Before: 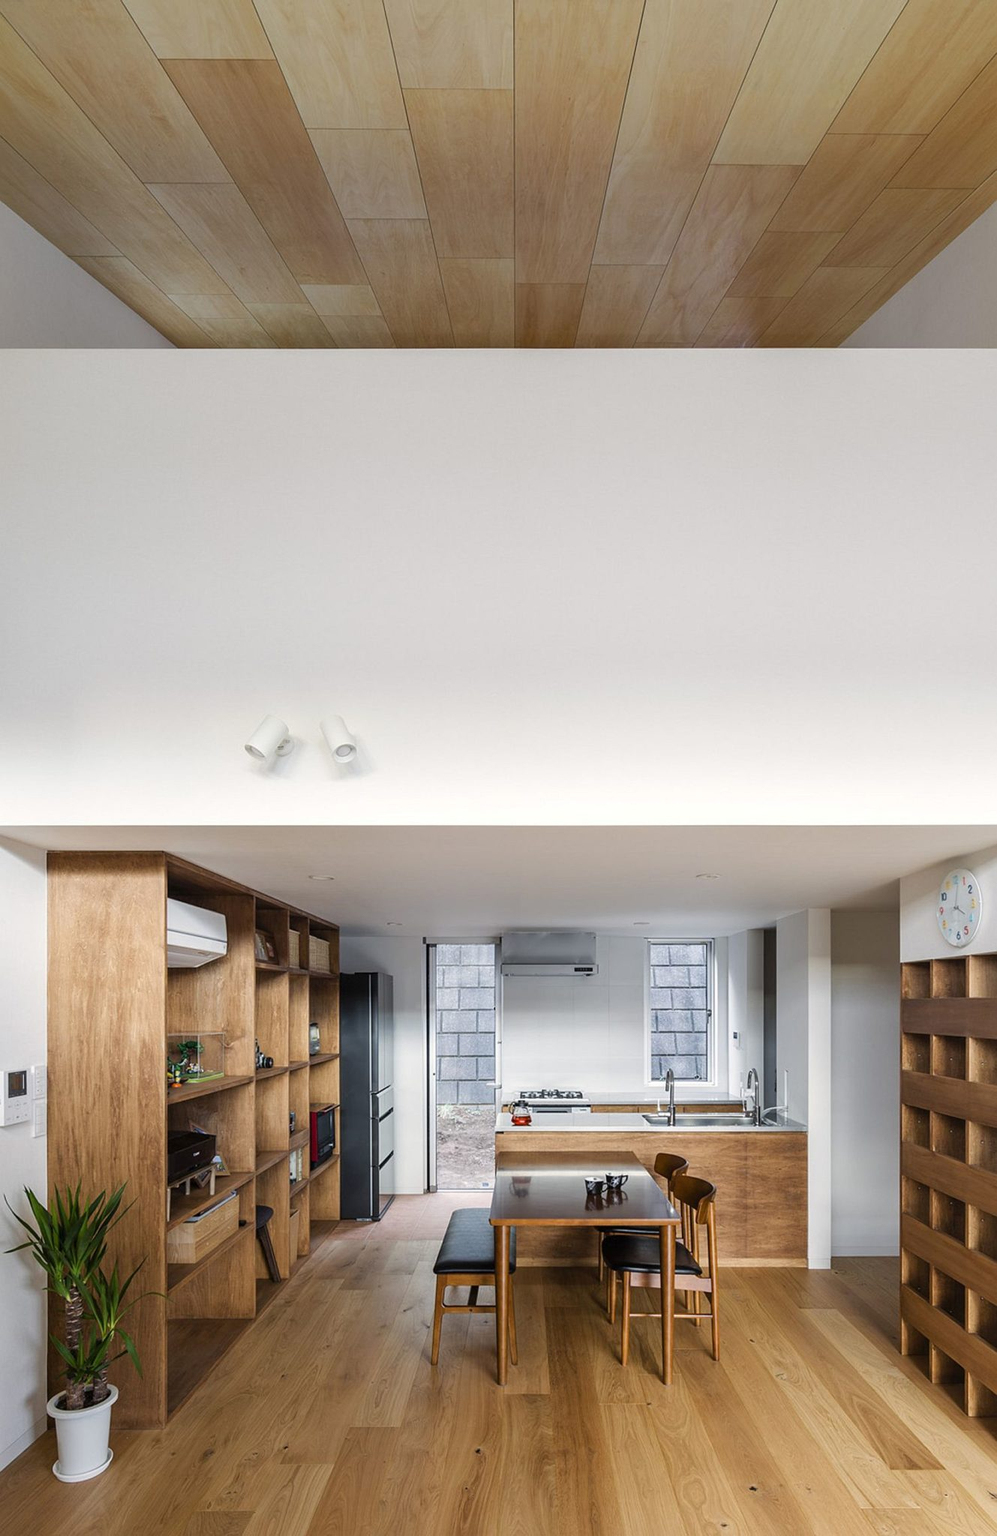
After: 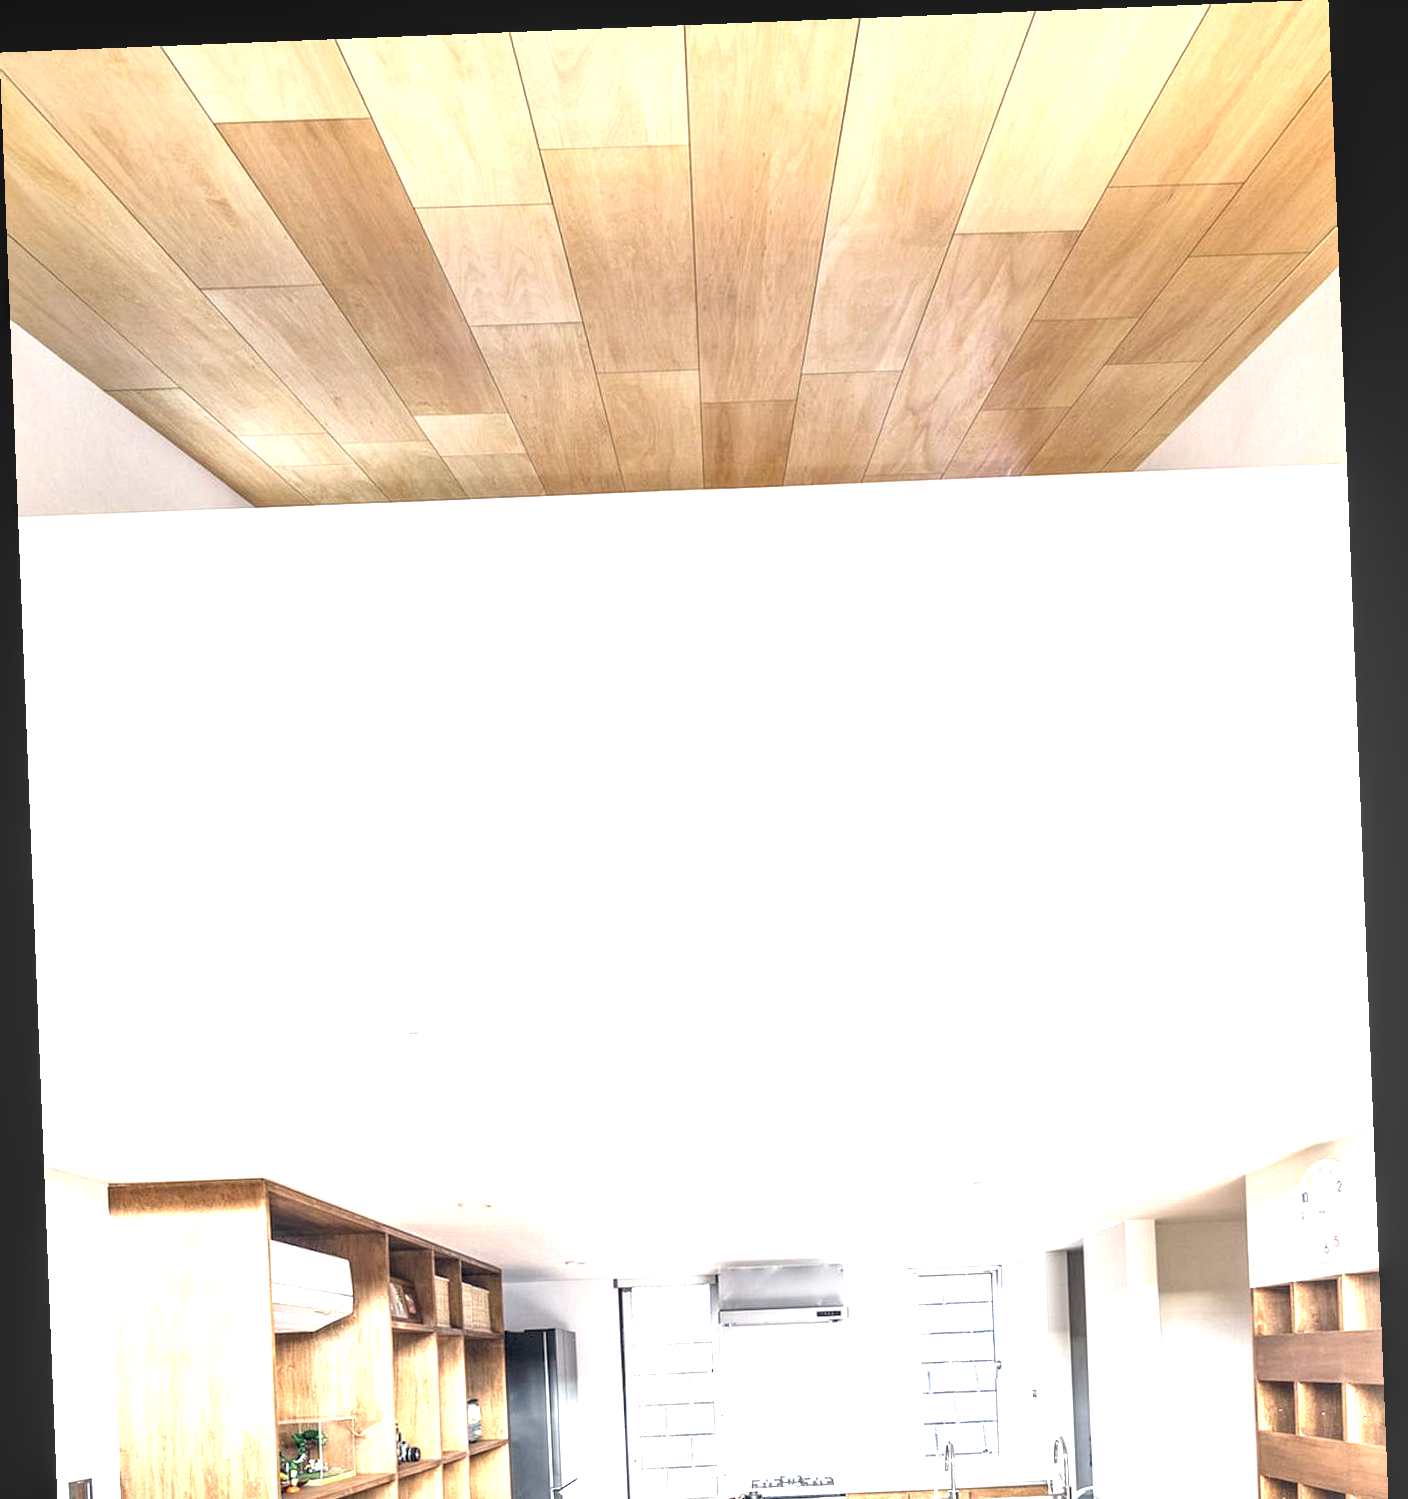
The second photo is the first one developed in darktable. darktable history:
crop: bottom 28.576%
white balance: emerald 1
color balance rgb: shadows lift › hue 87.51°, highlights gain › chroma 1.62%, highlights gain › hue 55.1°, global offset › chroma 0.1%, global offset › hue 253.66°, linear chroma grading › global chroma 0.5%
local contrast: detail 130%
contrast brightness saturation: saturation -0.17
exposure: black level correction 0.001, exposure 2 EV, compensate highlight preservation false
rotate and perspective: rotation -2.29°, automatic cropping off
